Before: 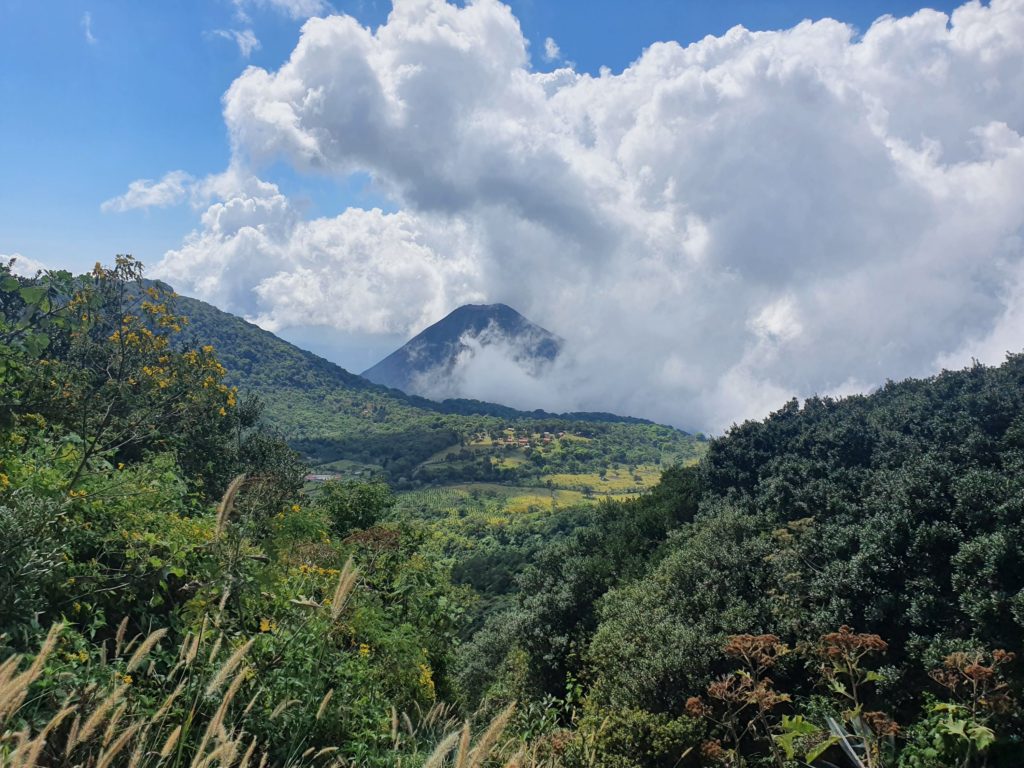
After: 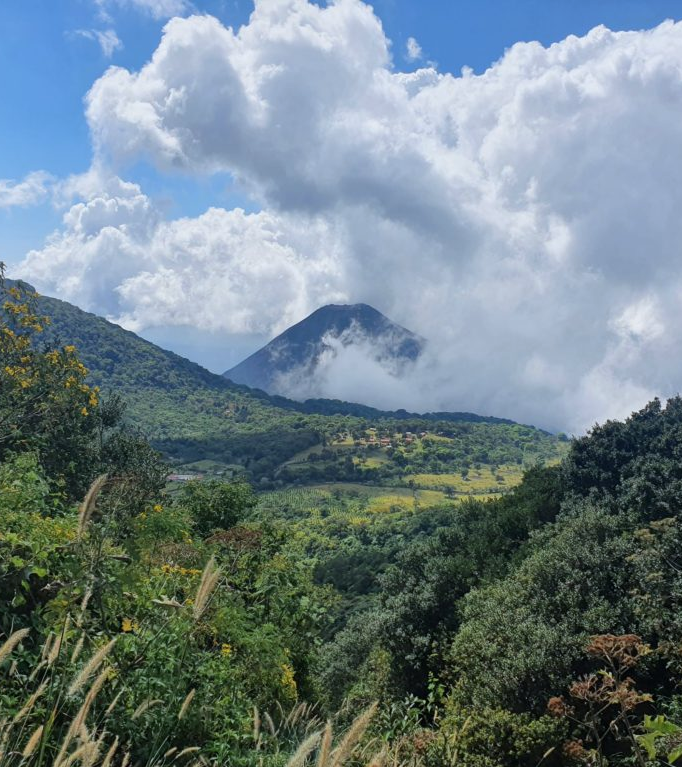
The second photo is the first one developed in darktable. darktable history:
crop and rotate: left 13.537%, right 19.796%
white balance: red 0.982, blue 1.018
